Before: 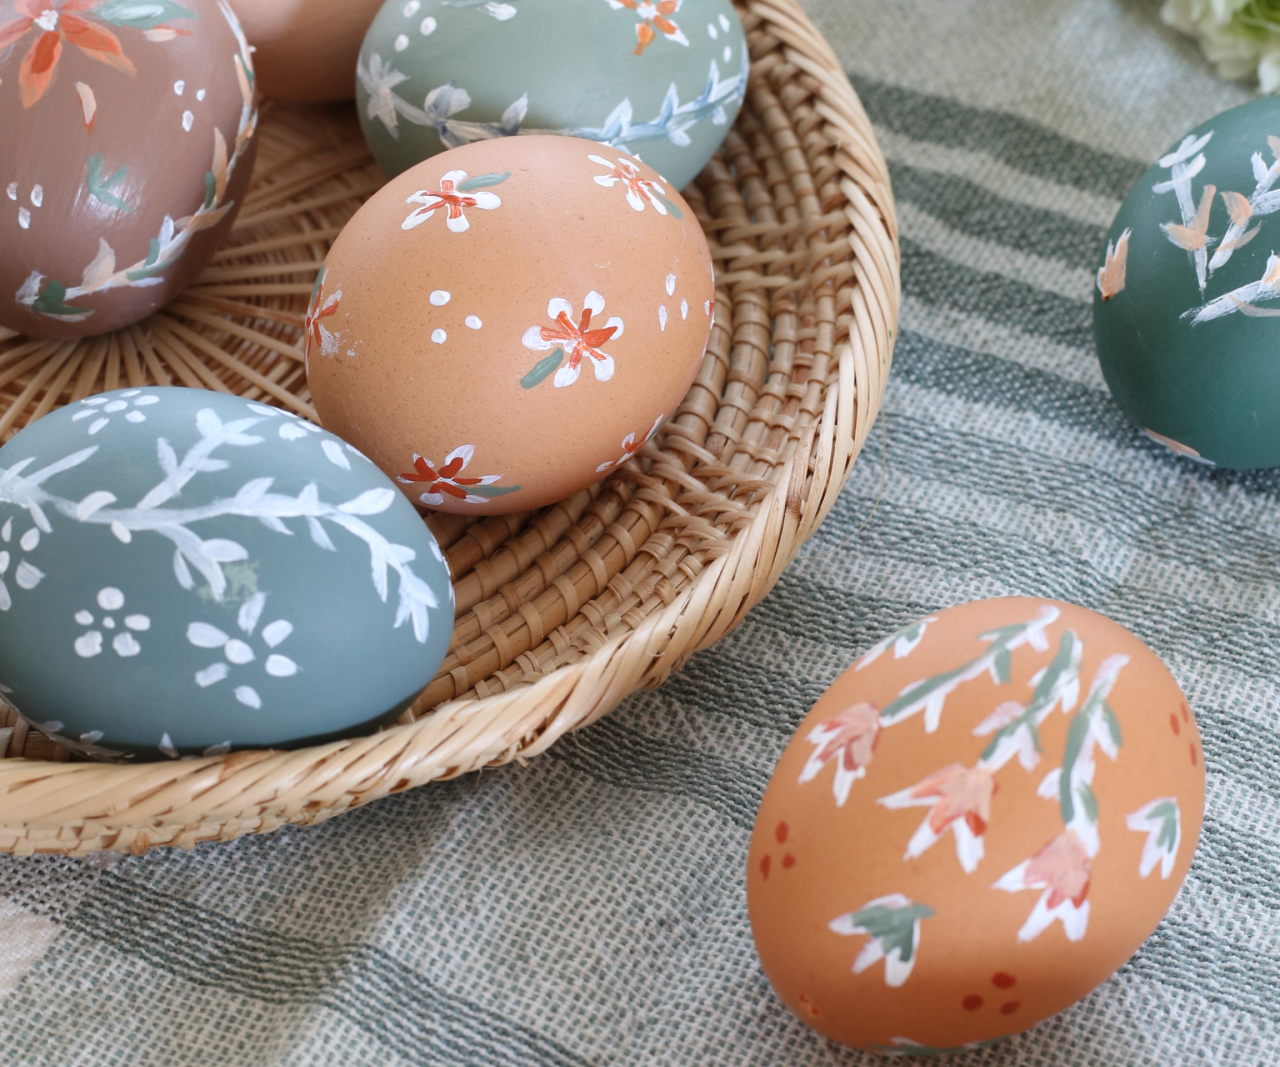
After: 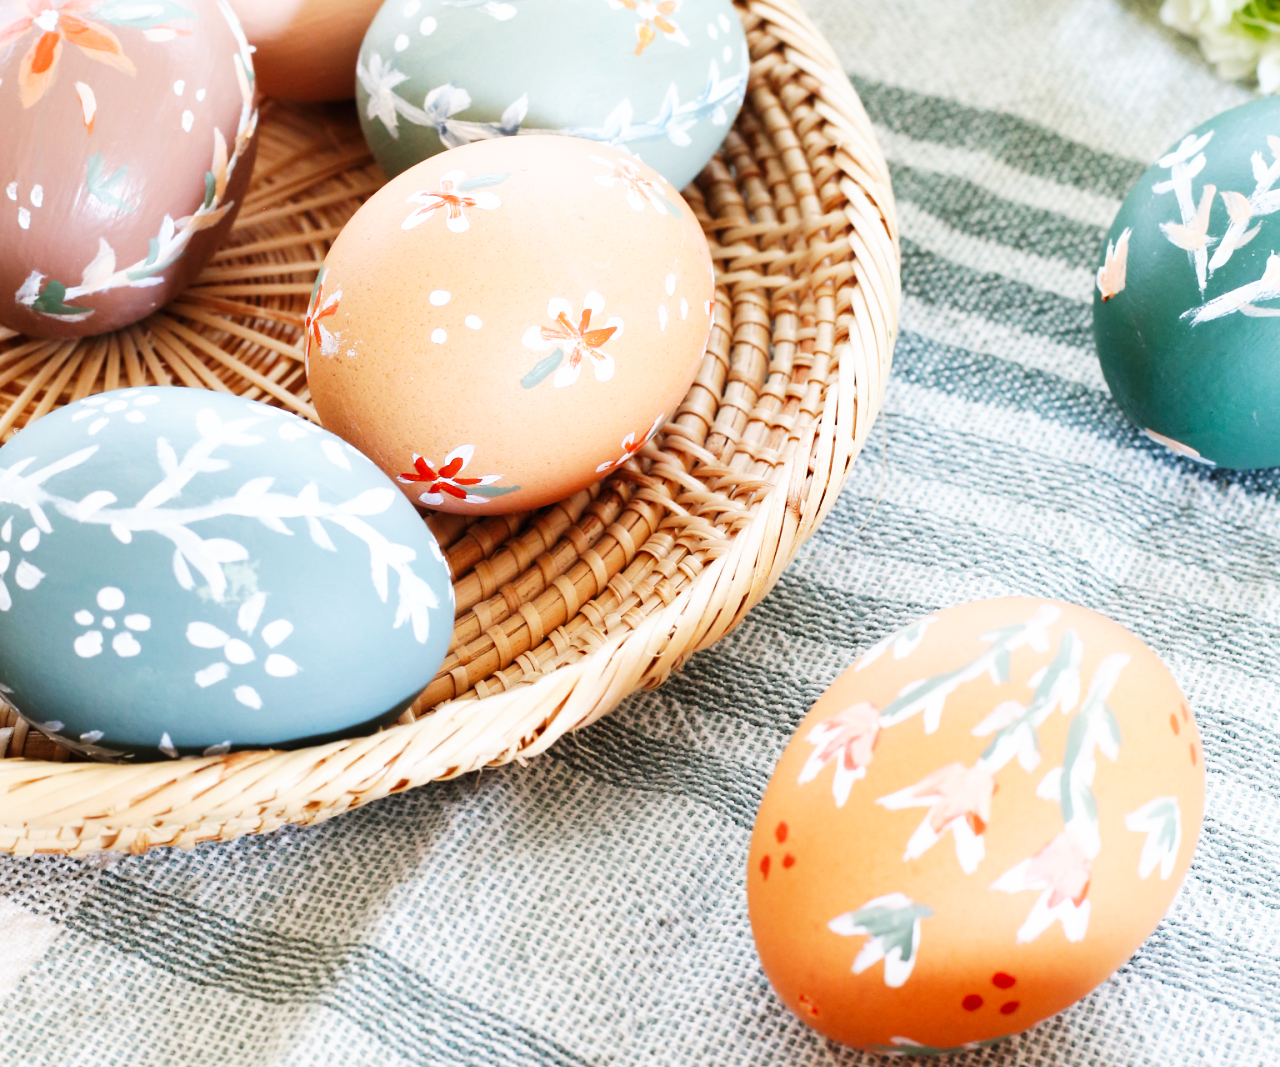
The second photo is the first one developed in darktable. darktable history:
vibrance: vibrance 14%
base curve: curves: ch0 [(0, 0) (0.007, 0.004) (0.027, 0.03) (0.046, 0.07) (0.207, 0.54) (0.442, 0.872) (0.673, 0.972) (1, 1)], preserve colors none
